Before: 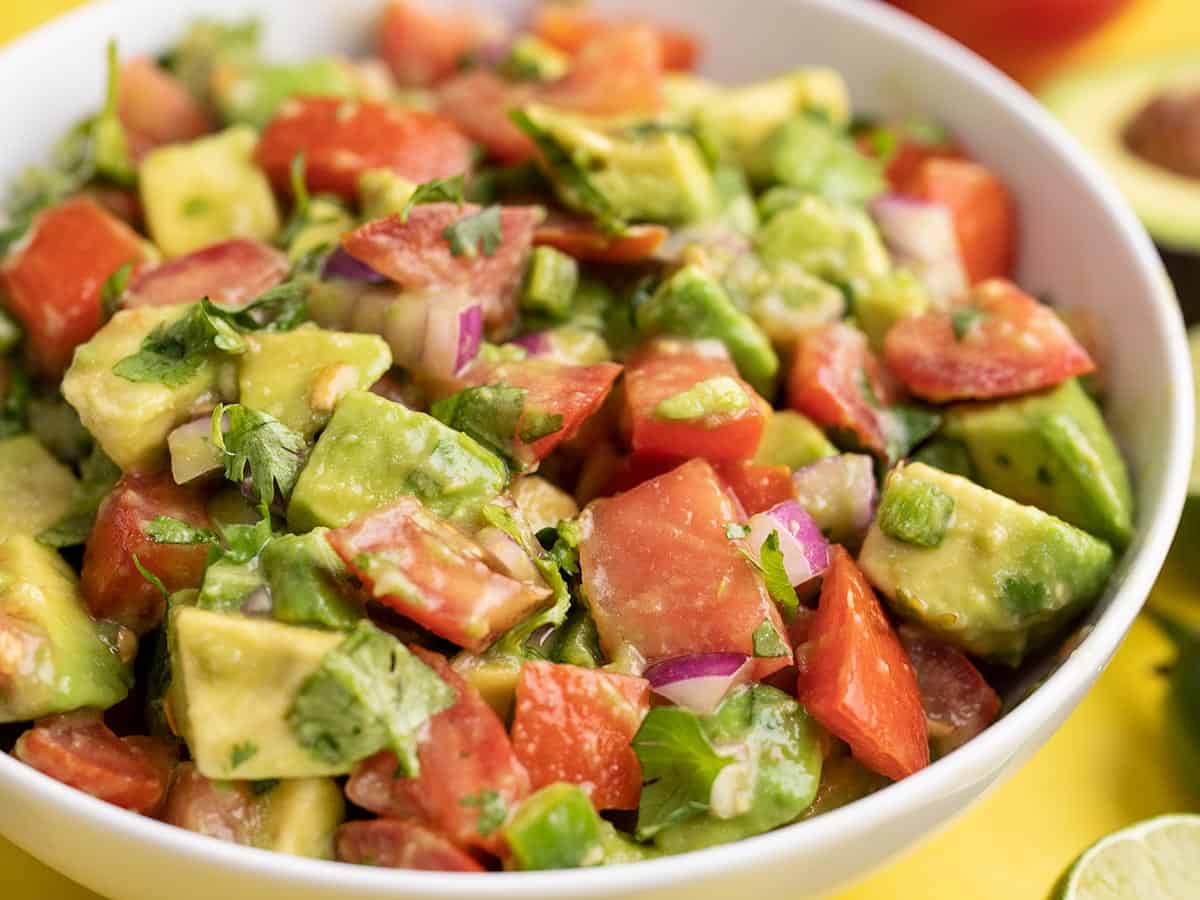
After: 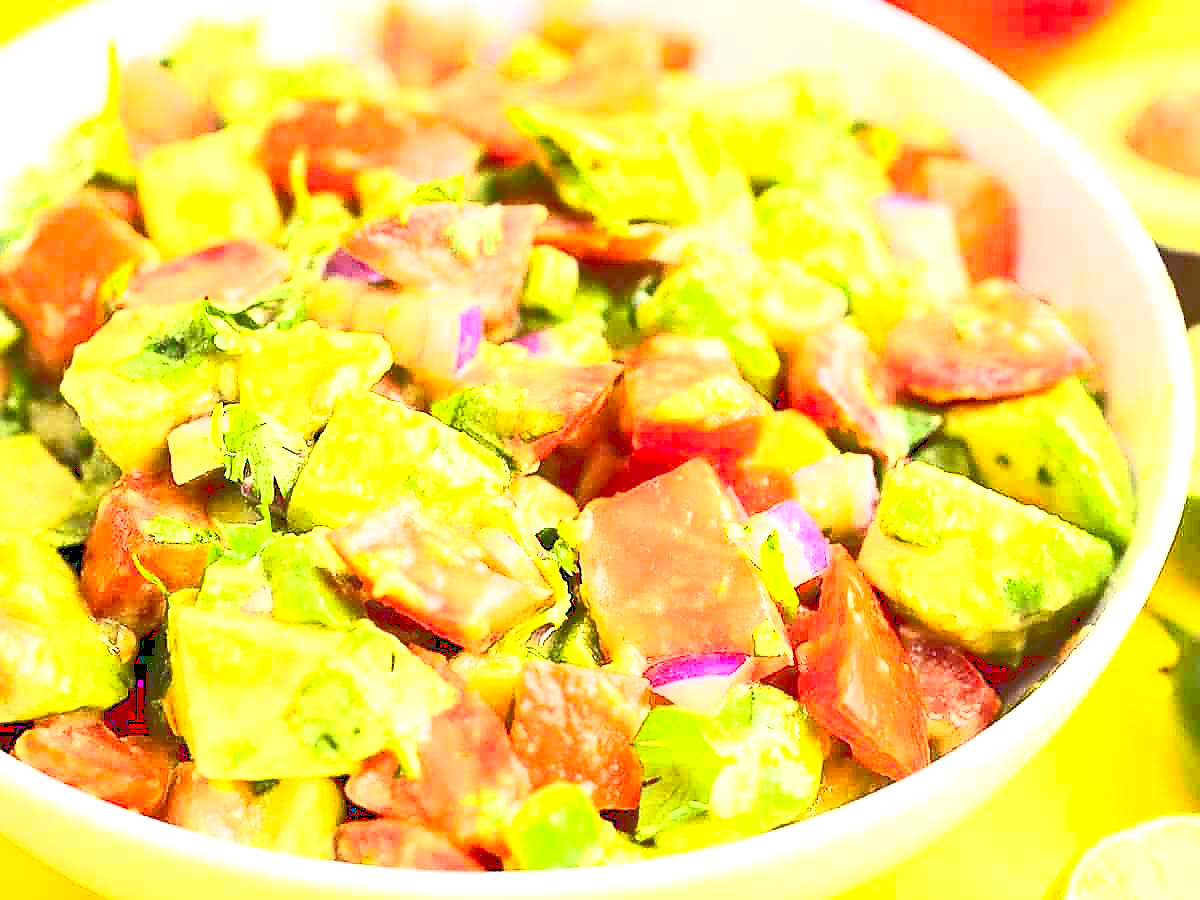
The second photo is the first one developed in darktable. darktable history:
base curve: curves: ch0 [(0, 0.036) (0.007, 0.037) (0.604, 0.887) (1, 1)]
tone equalizer: edges refinement/feathering 500, mask exposure compensation -1.57 EV, preserve details no
sharpen: radius 1.358, amount 1.252, threshold 0.698
exposure: black level correction 0.001, exposure 1.816 EV, compensate exposure bias true, compensate highlight preservation false
contrast brightness saturation: contrast 0.203, brightness 0.166, saturation 0.229
